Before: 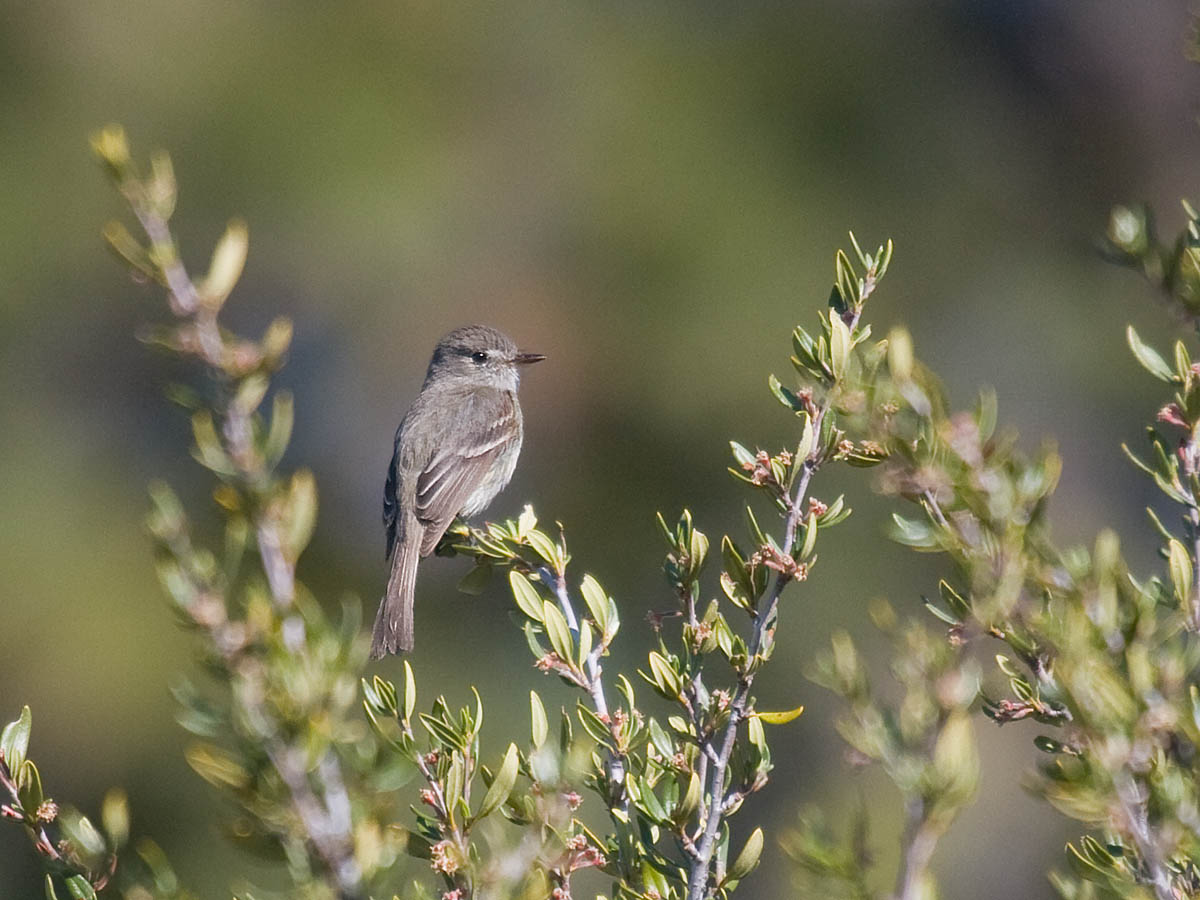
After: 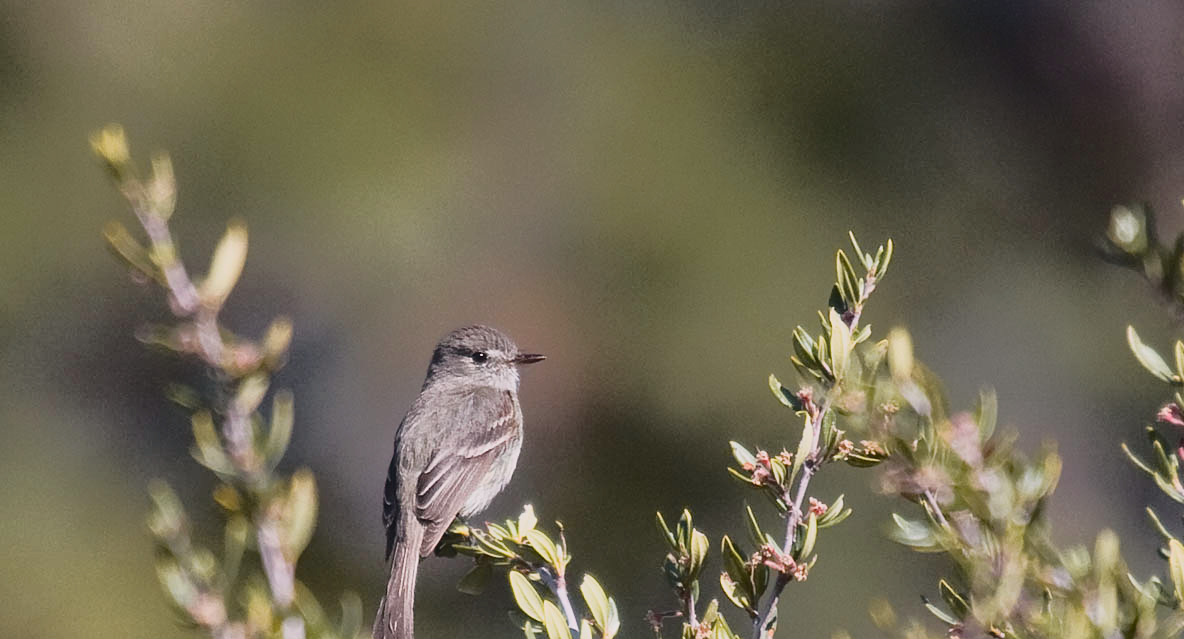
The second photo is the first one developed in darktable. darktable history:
crop: right 0.001%, bottom 28.975%
tone curve: curves: ch0 [(0, 0.032) (0.094, 0.08) (0.265, 0.208) (0.41, 0.417) (0.498, 0.496) (0.638, 0.673) (0.819, 0.841) (0.96, 0.899)]; ch1 [(0, 0) (0.161, 0.092) (0.37, 0.302) (0.417, 0.434) (0.495, 0.504) (0.576, 0.589) (0.725, 0.765) (1, 1)]; ch2 [(0, 0) (0.352, 0.403) (0.45, 0.469) (0.521, 0.515) (0.59, 0.579) (1, 1)], color space Lab, independent channels, preserve colors none
